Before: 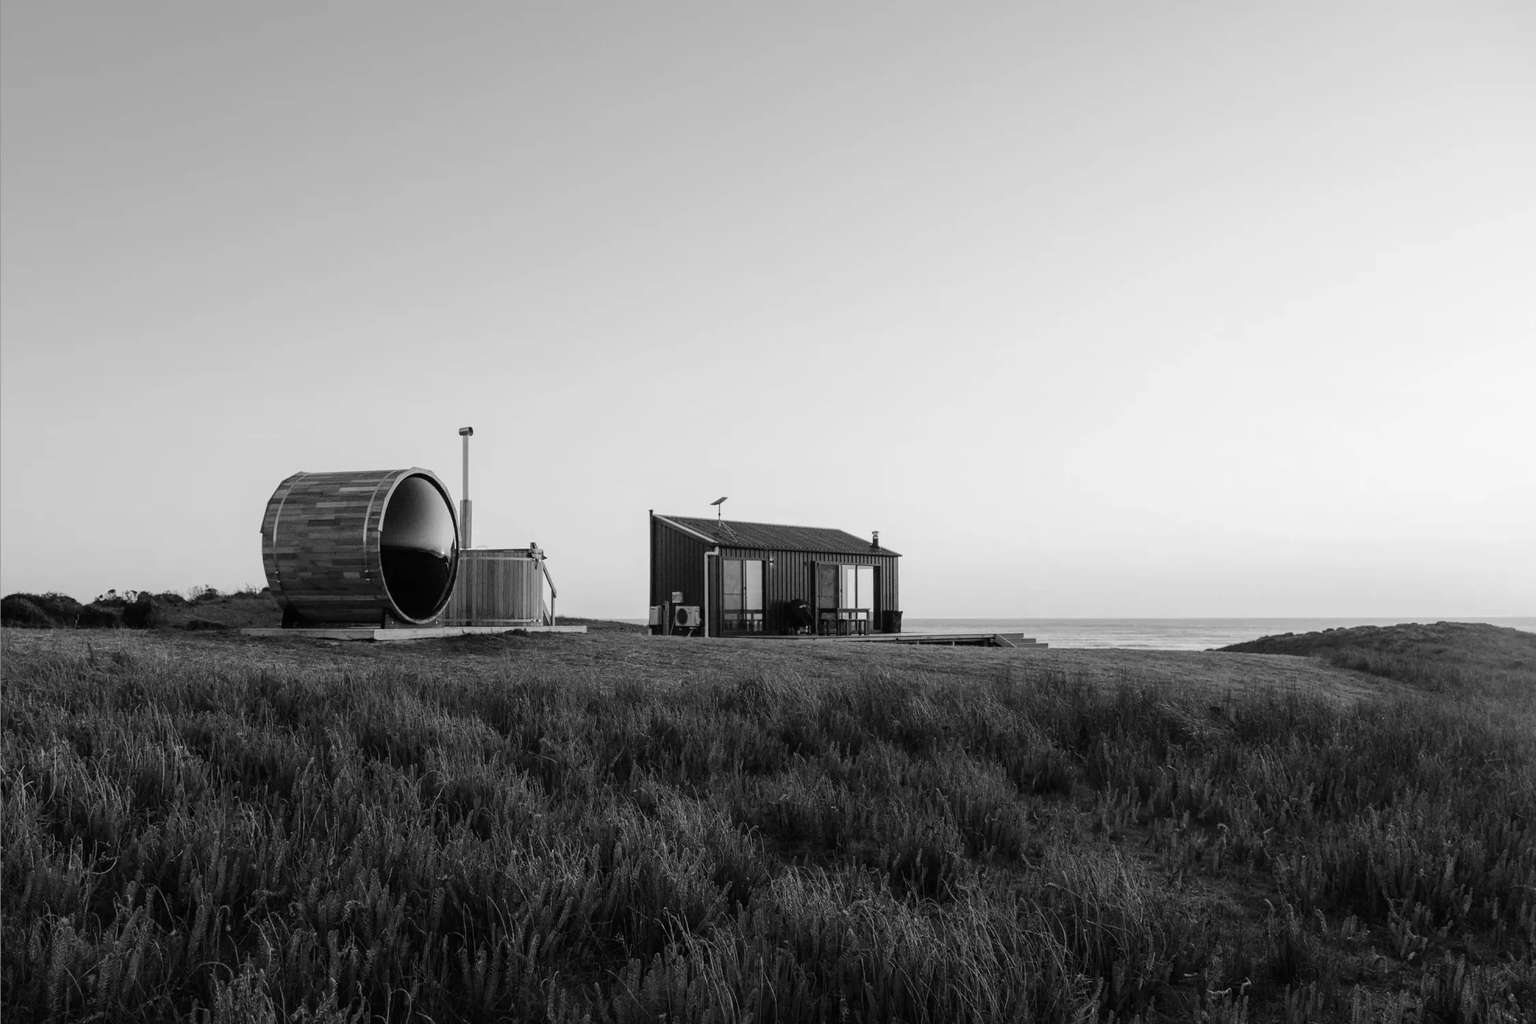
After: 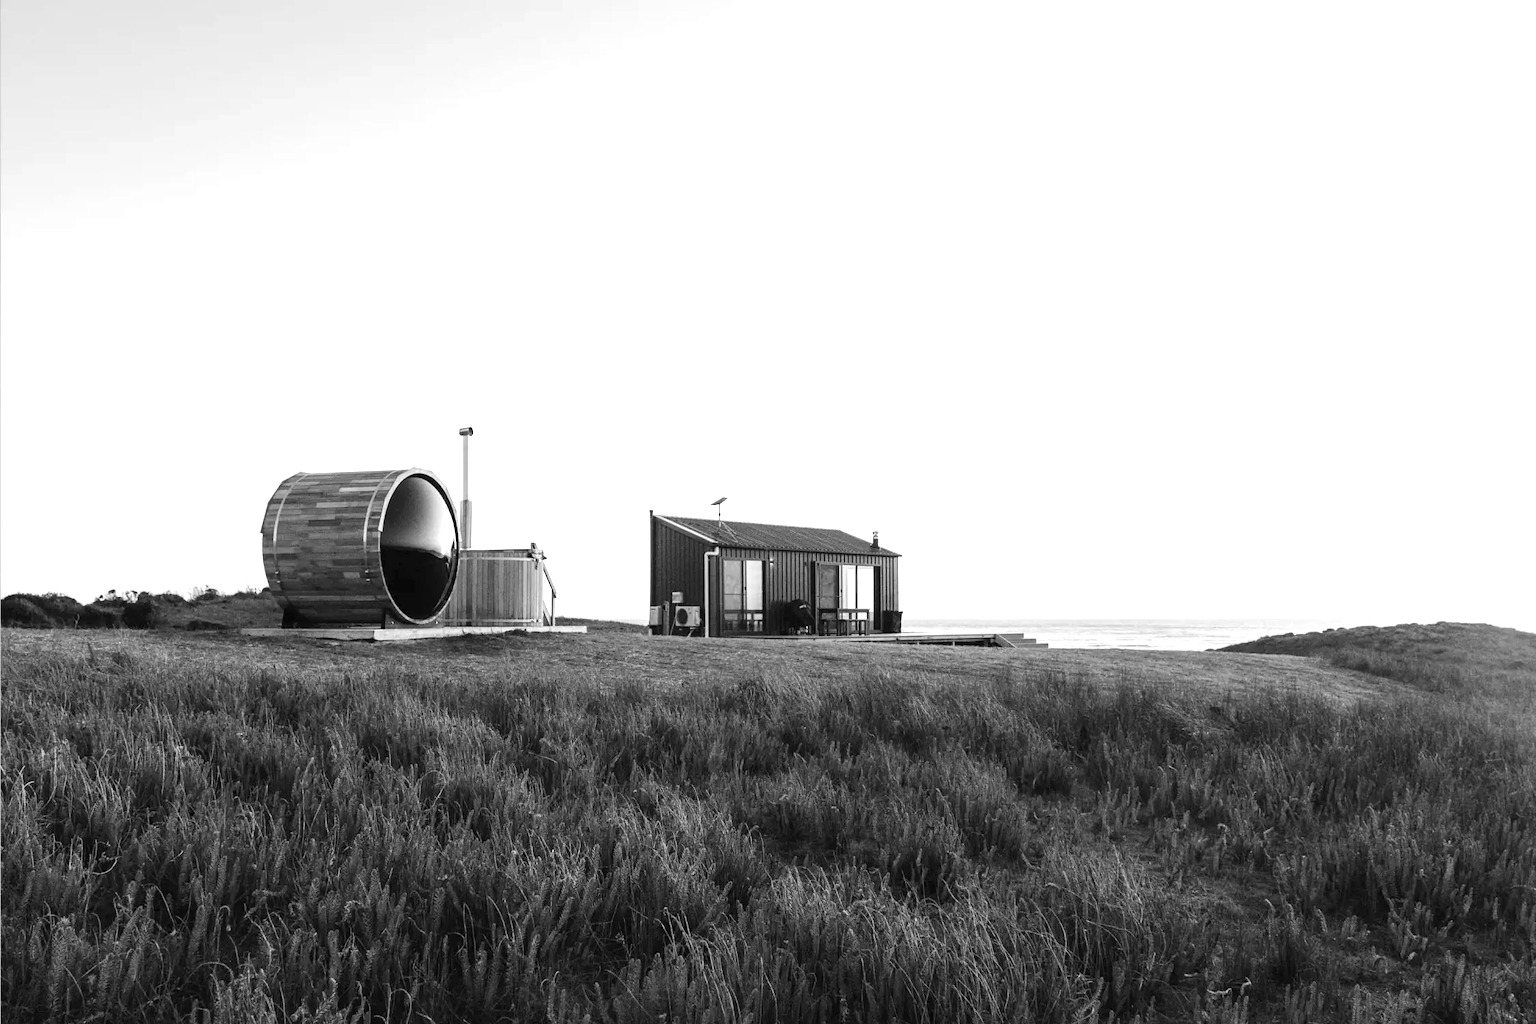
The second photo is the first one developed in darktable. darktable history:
exposure: black level correction 0, exposure 1.199 EV, compensate highlight preservation false
color calibration: output gray [0.267, 0.423, 0.267, 0], illuminant as shot in camera, x 0.358, y 0.373, temperature 4628.91 K
